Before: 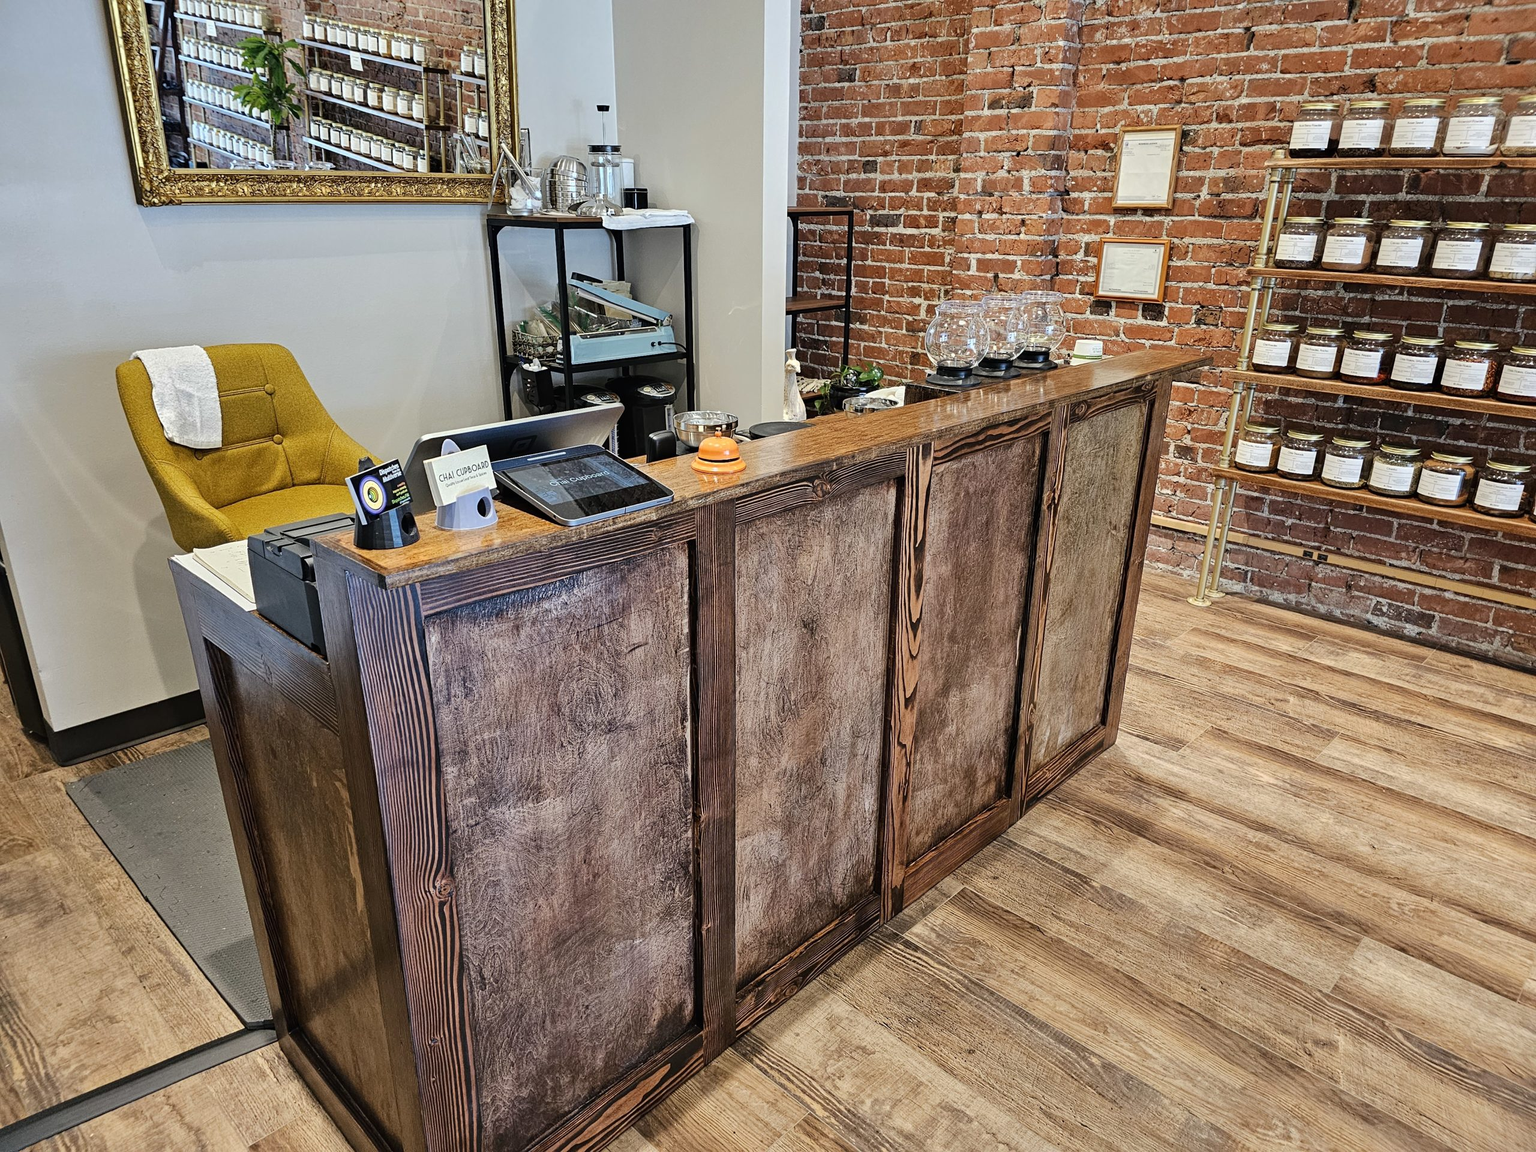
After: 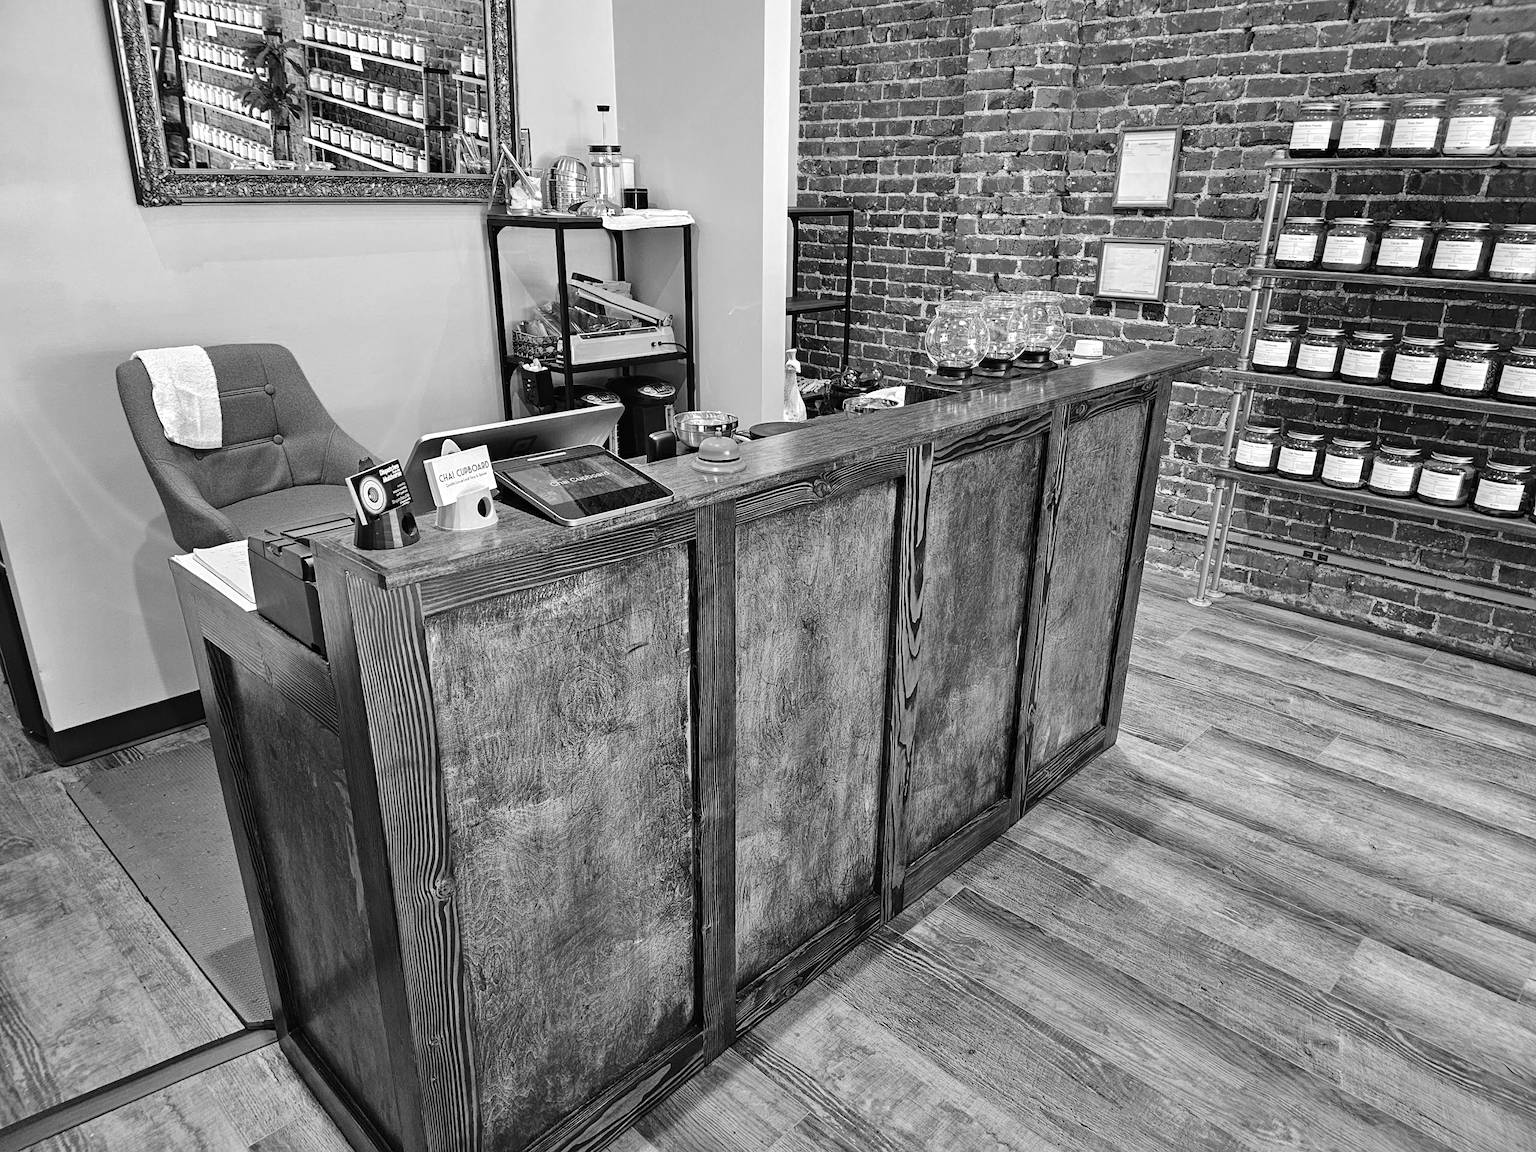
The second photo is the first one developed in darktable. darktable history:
color calibration: output gray [0.253, 0.26, 0.487, 0], illuminant custom, x 0.432, y 0.394, temperature 3127.14 K
